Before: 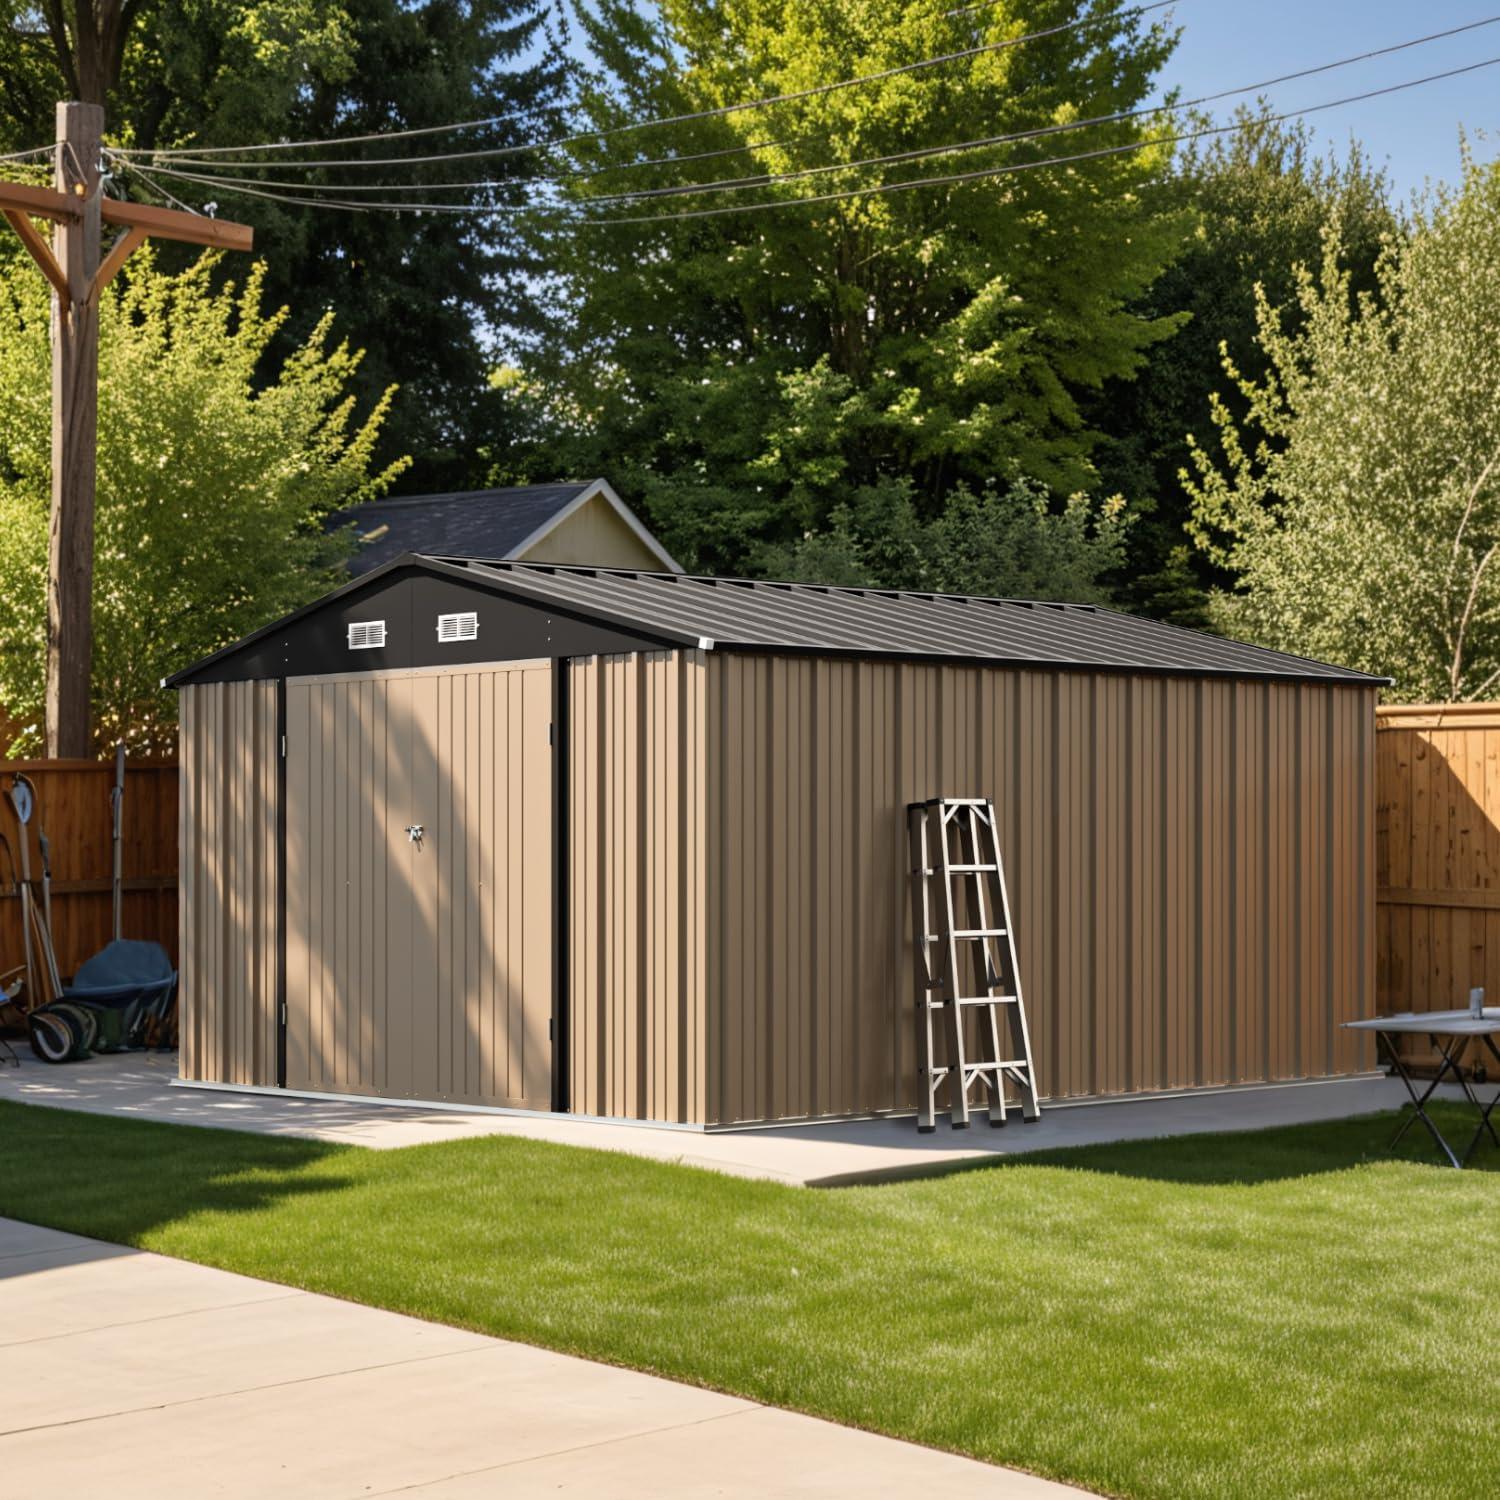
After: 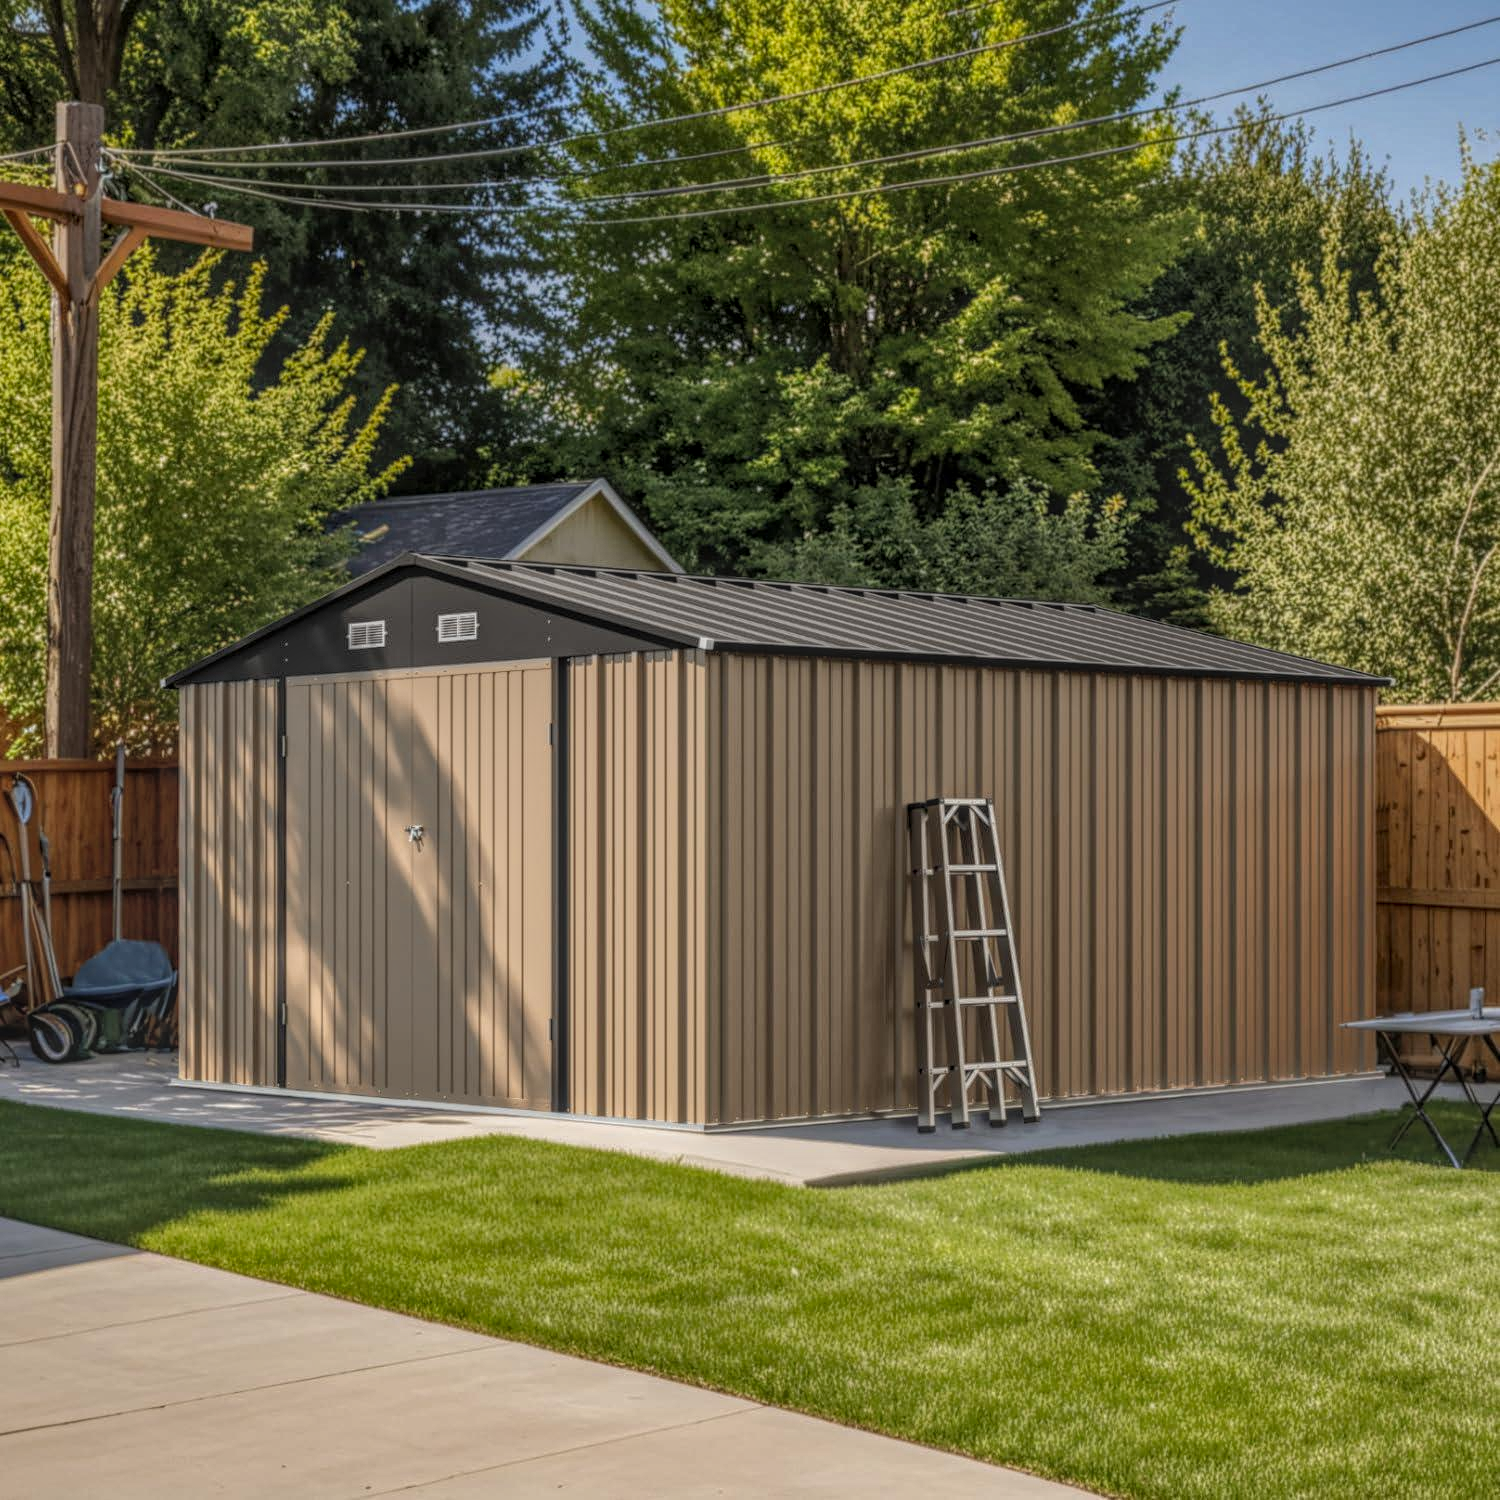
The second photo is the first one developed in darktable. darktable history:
tone equalizer: mask exposure compensation -0.503 EV
local contrast: highlights 20%, shadows 30%, detail 199%, midtone range 0.2
